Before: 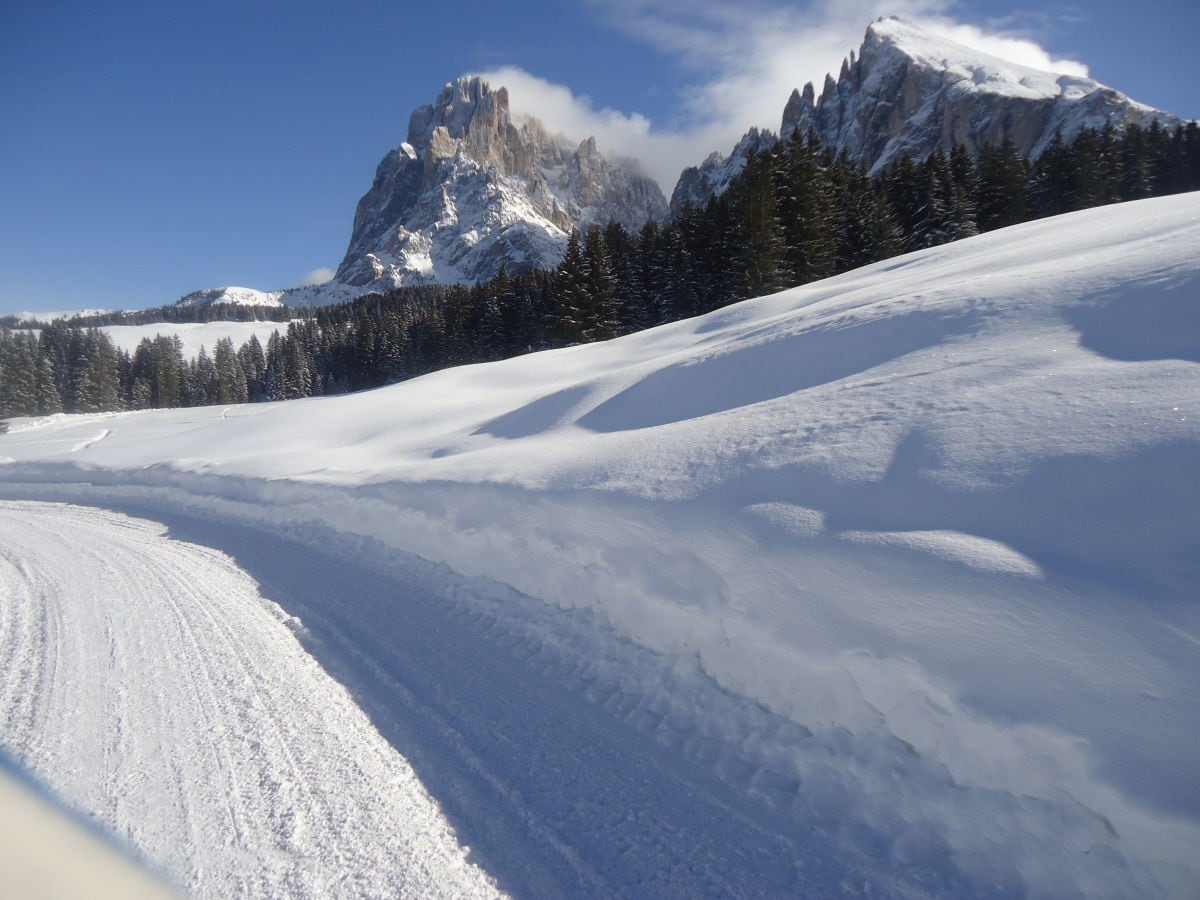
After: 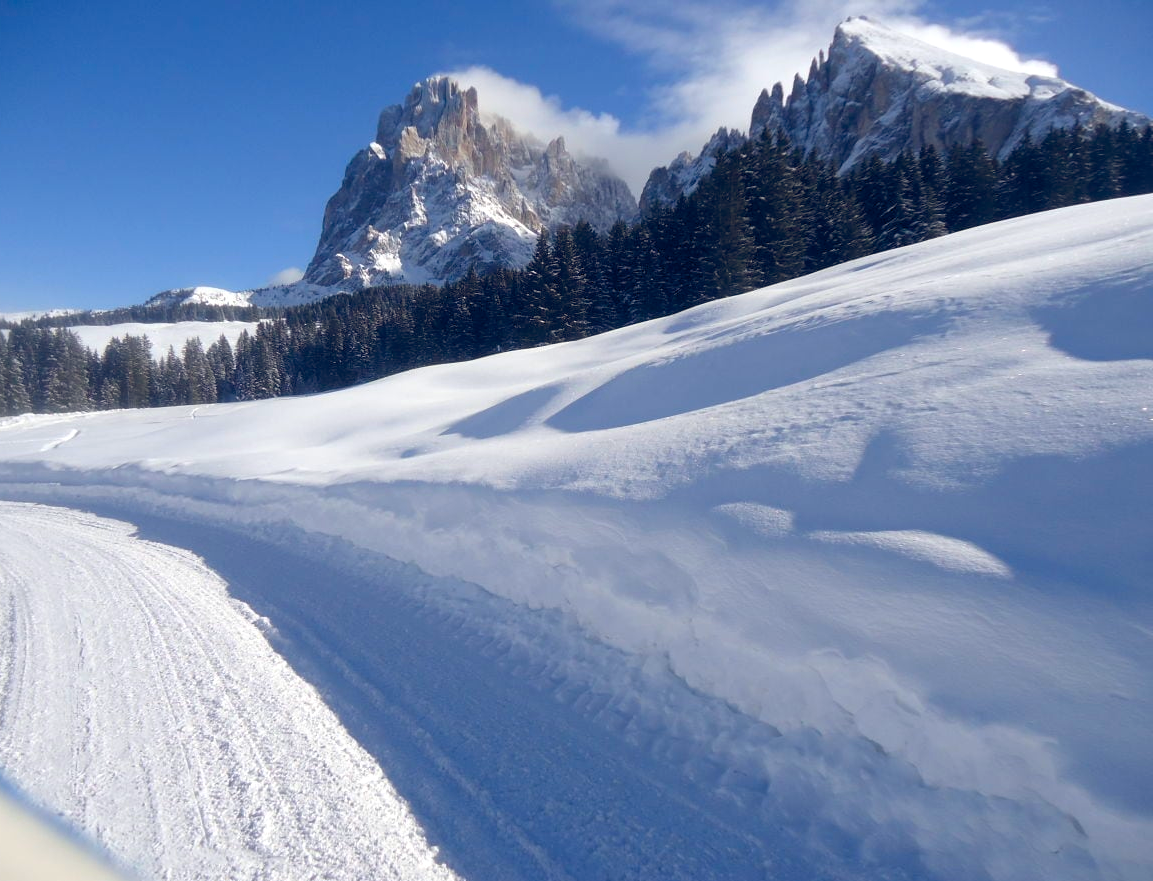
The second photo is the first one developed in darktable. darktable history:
color balance rgb: global offset › chroma 0.259%, global offset › hue 258.06°, perceptual saturation grading › global saturation 25.236%
crop and rotate: left 2.652%, right 1.187%, bottom 2.024%
levels: black 0.057%, levels [0, 0.476, 0.951]
